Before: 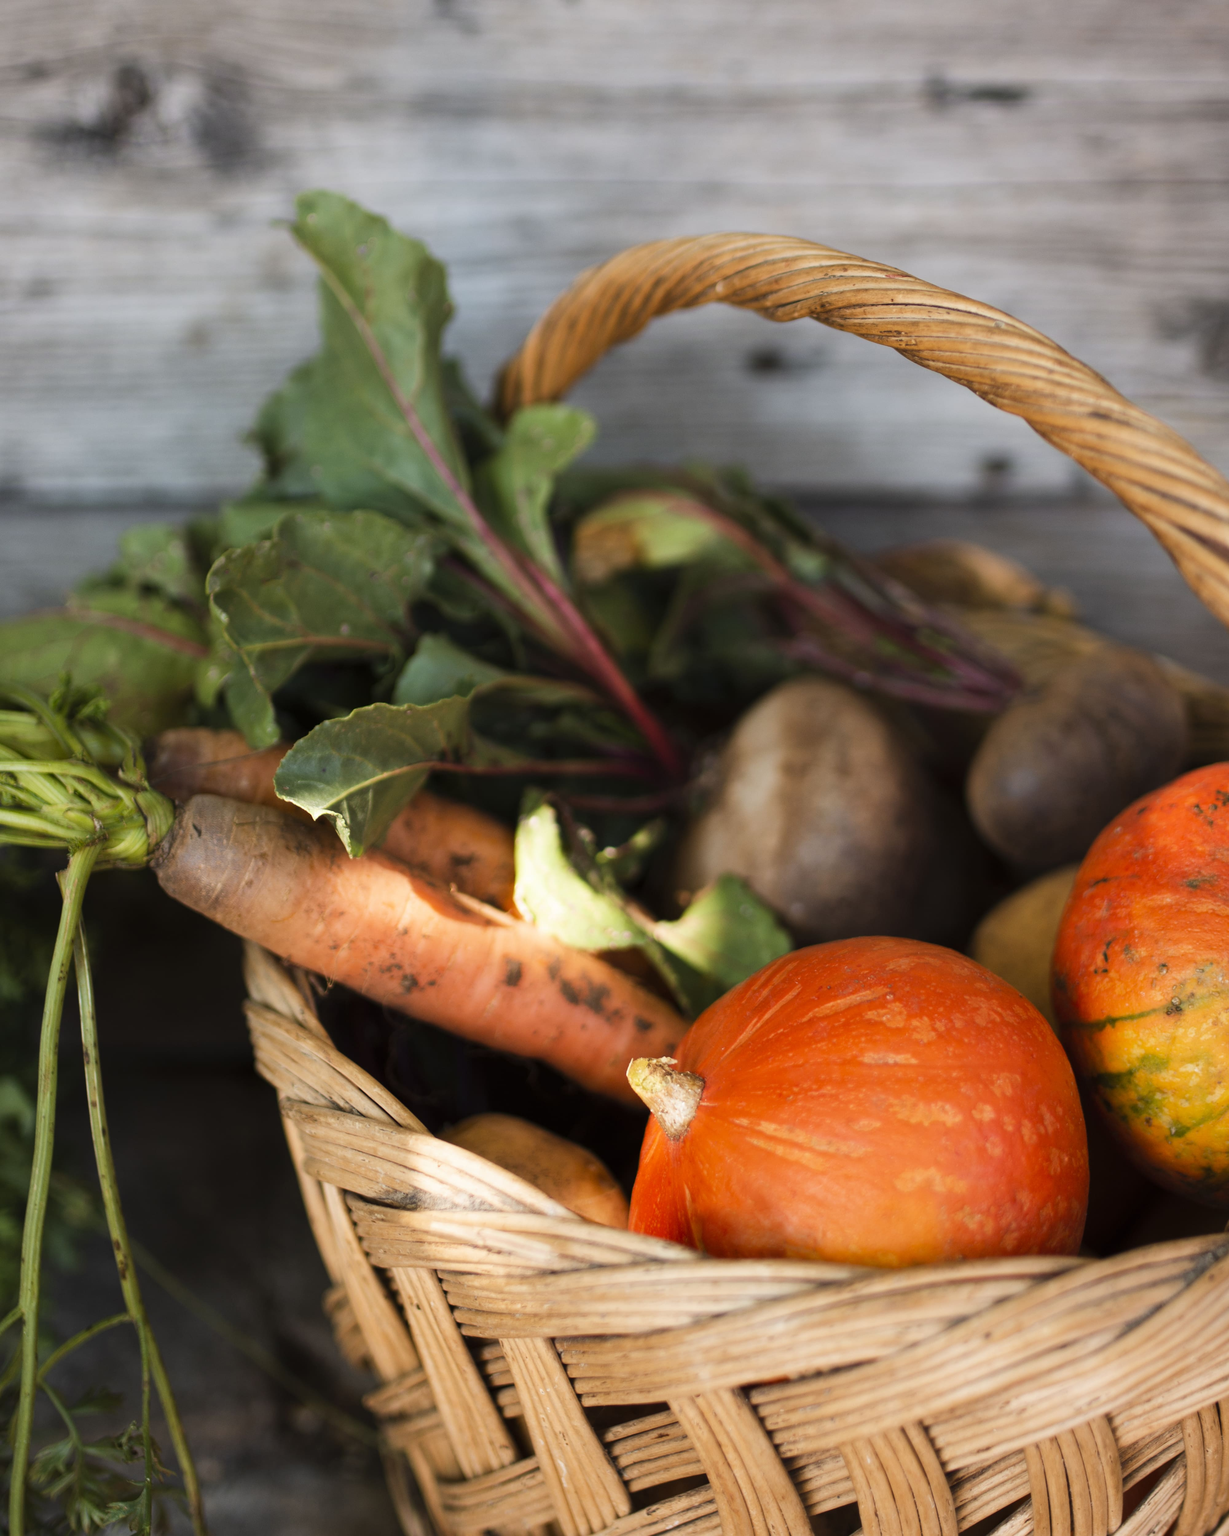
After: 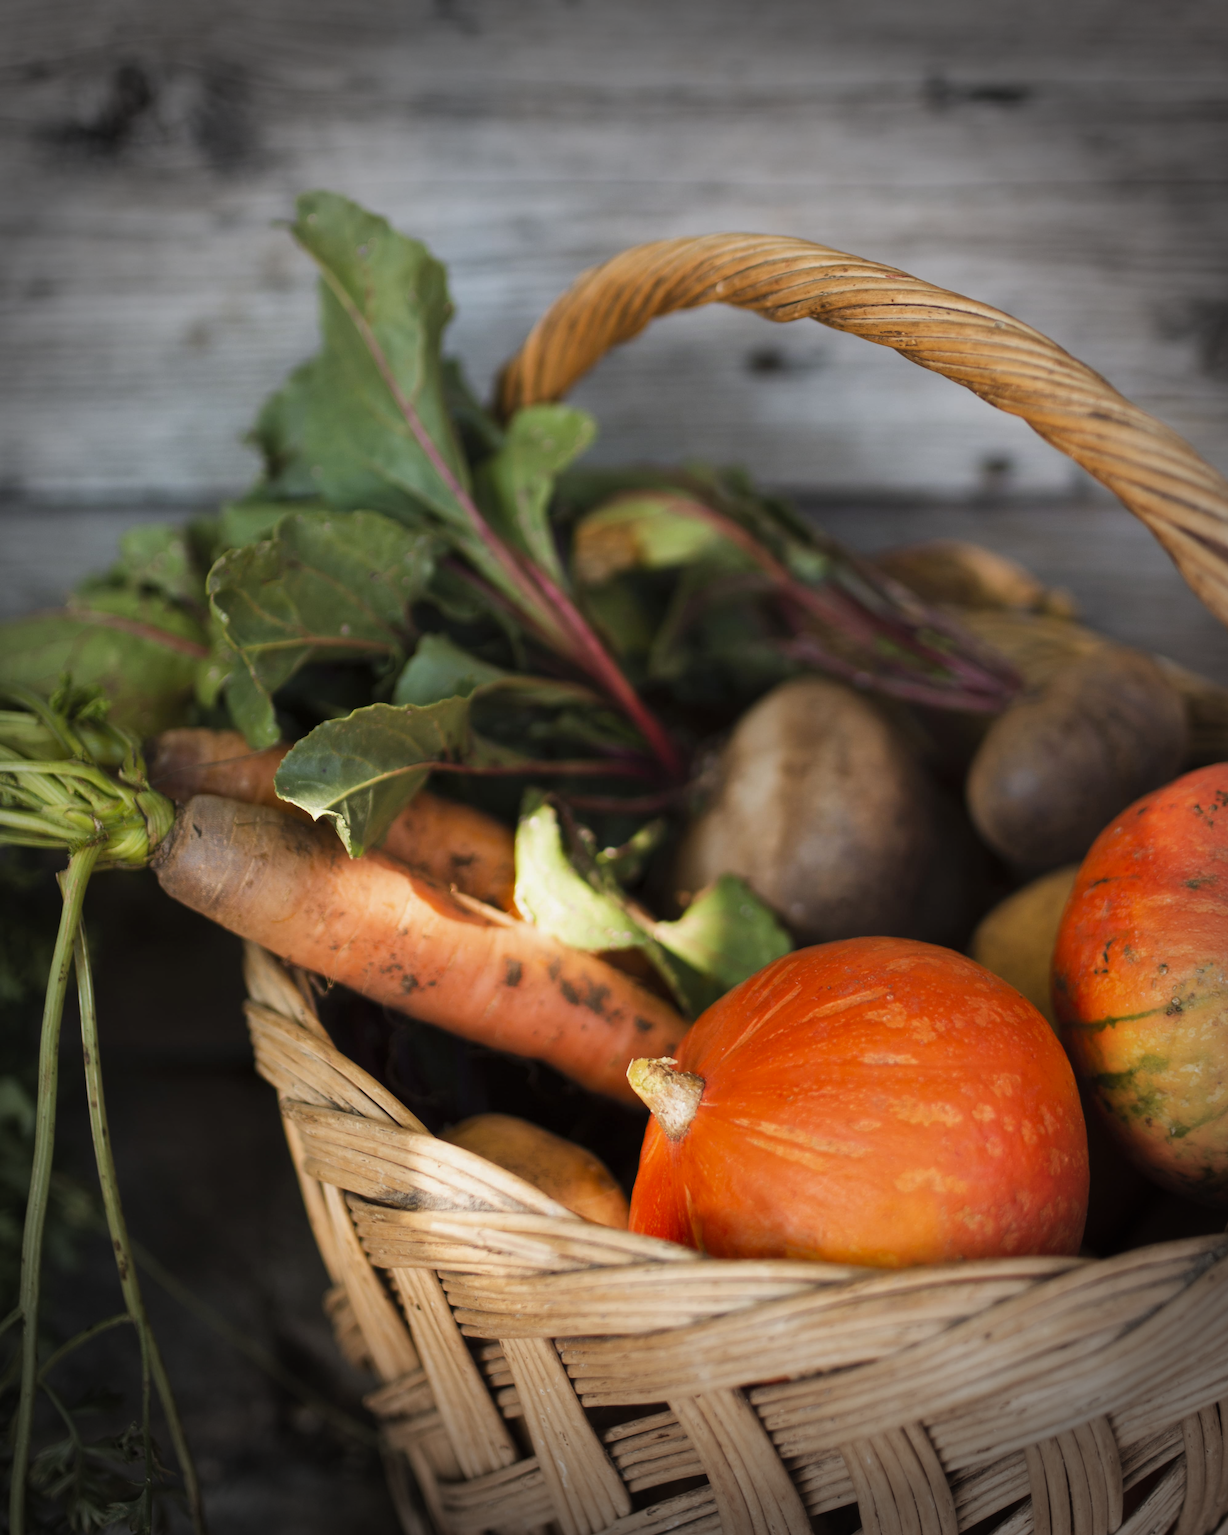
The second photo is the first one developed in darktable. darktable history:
shadows and highlights: shadows 25.23, white point adjustment -2.85, highlights -30.19
vignetting: fall-off start 68.72%, fall-off radius 30.47%, brightness -0.722, saturation -0.488, width/height ratio 0.99, shape 0.84, unbound false
